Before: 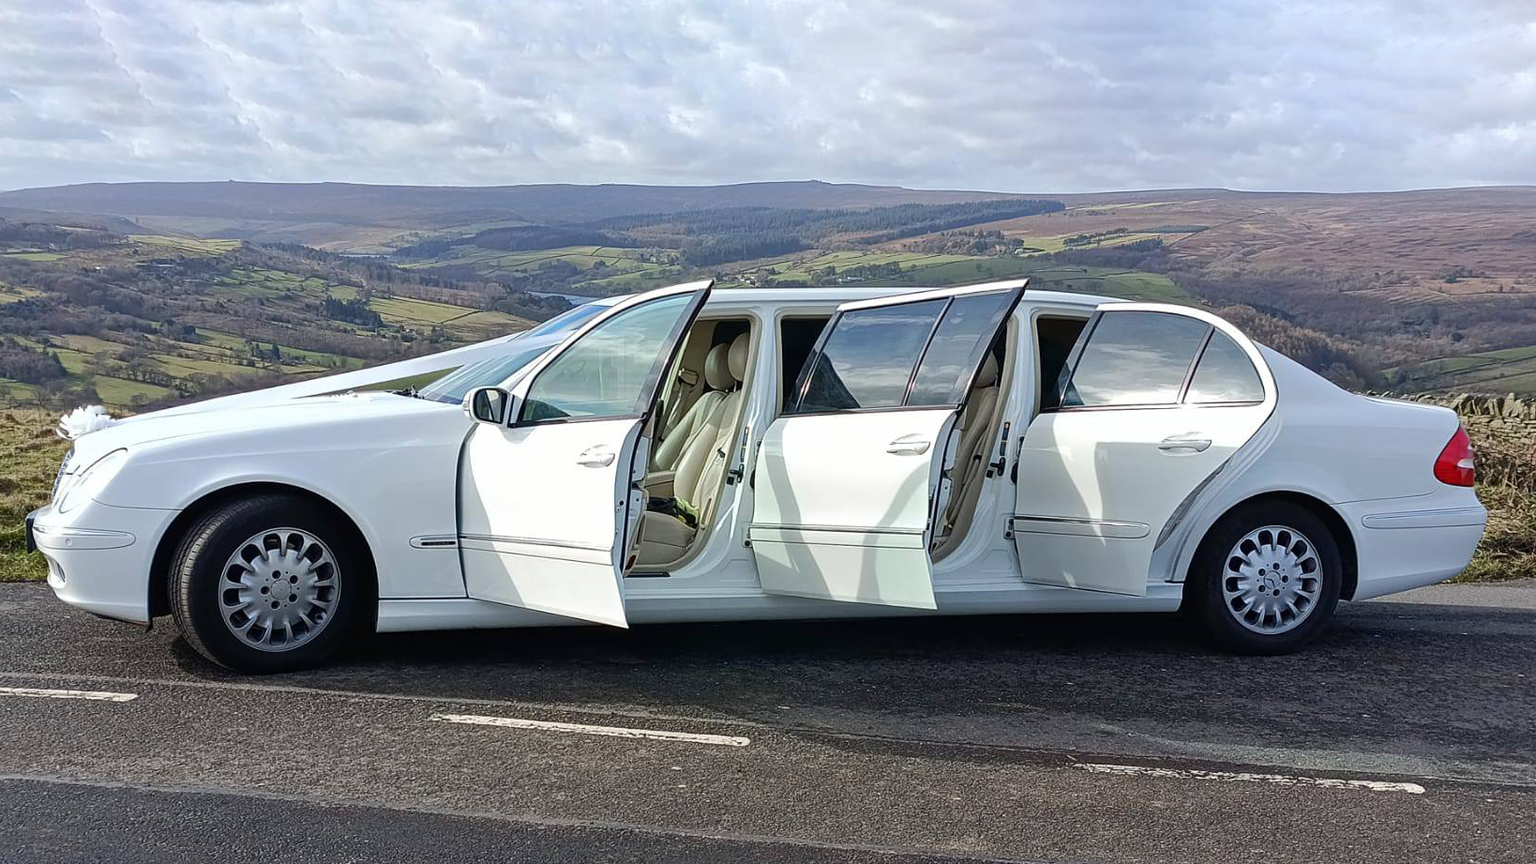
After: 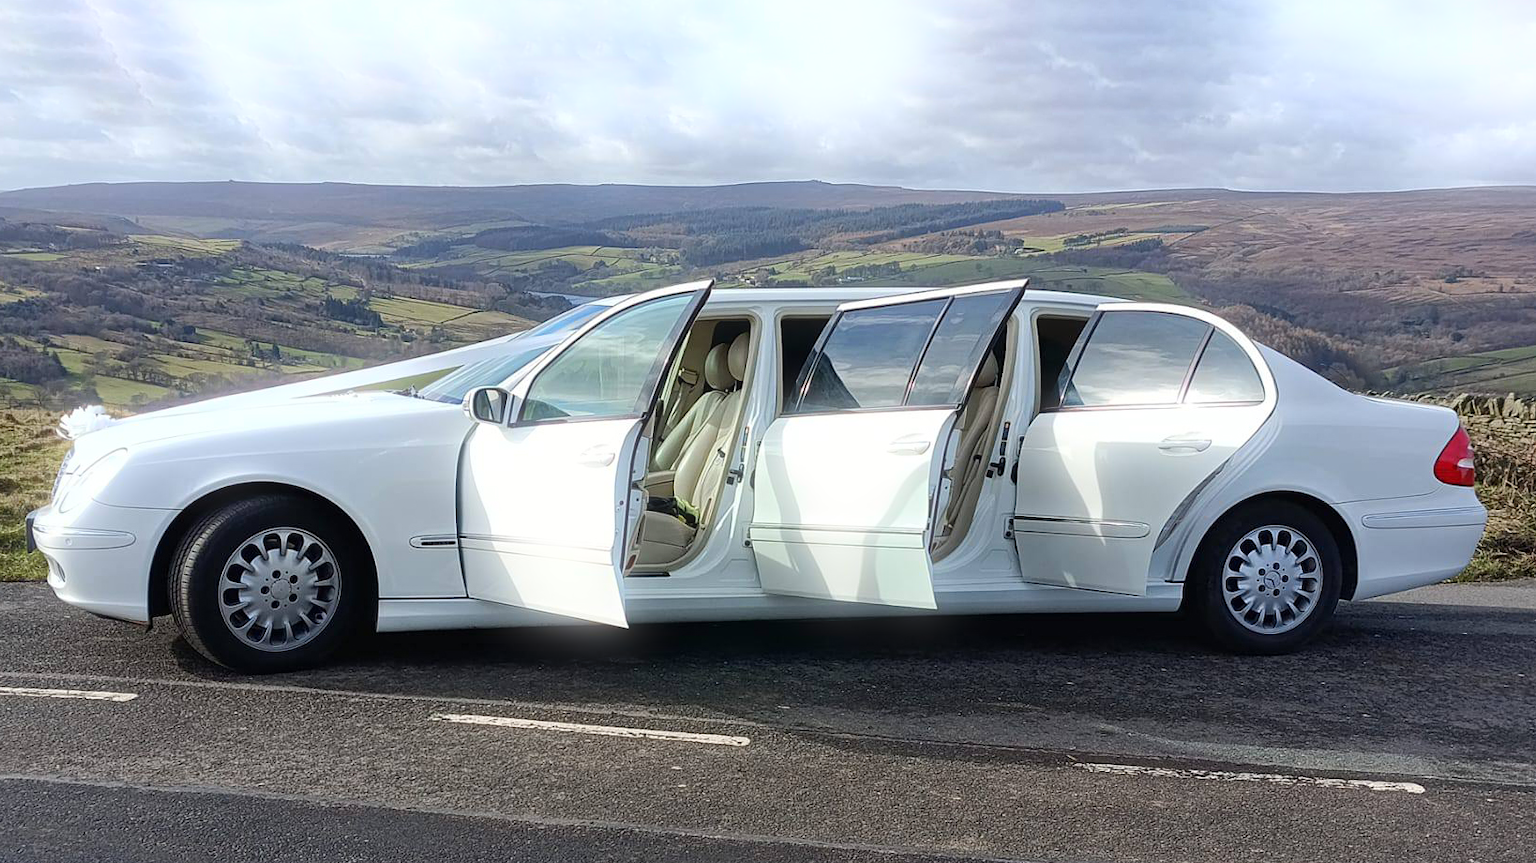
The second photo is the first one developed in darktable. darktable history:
bloom: size 5%, threshold 95%, strength 15%
